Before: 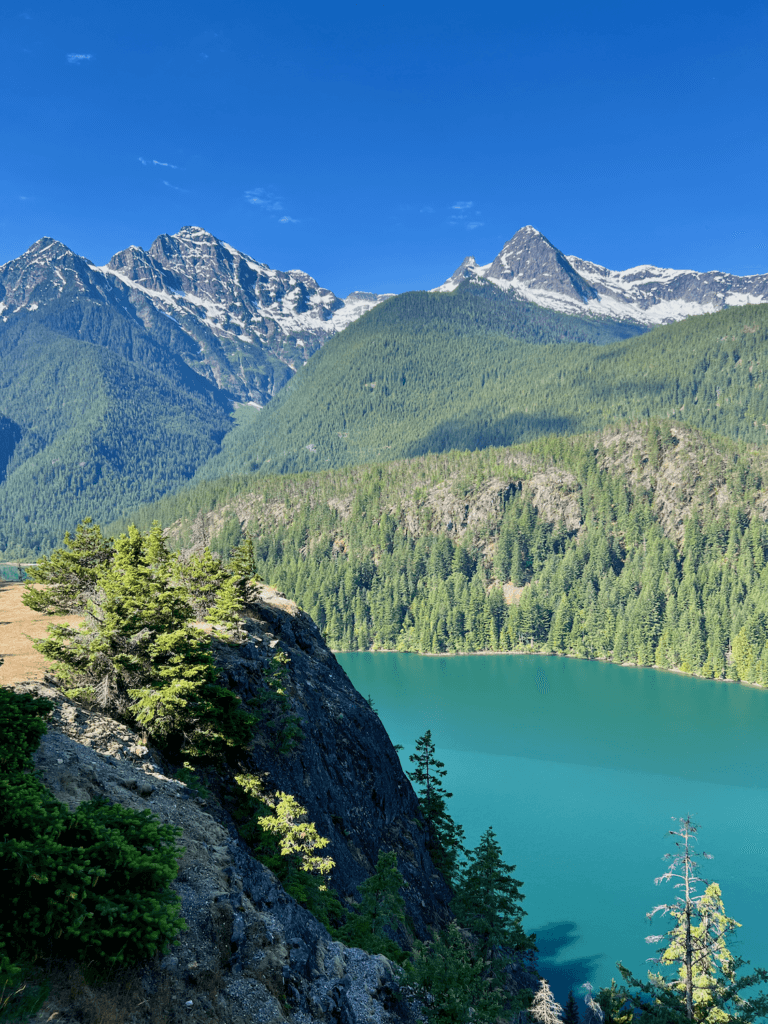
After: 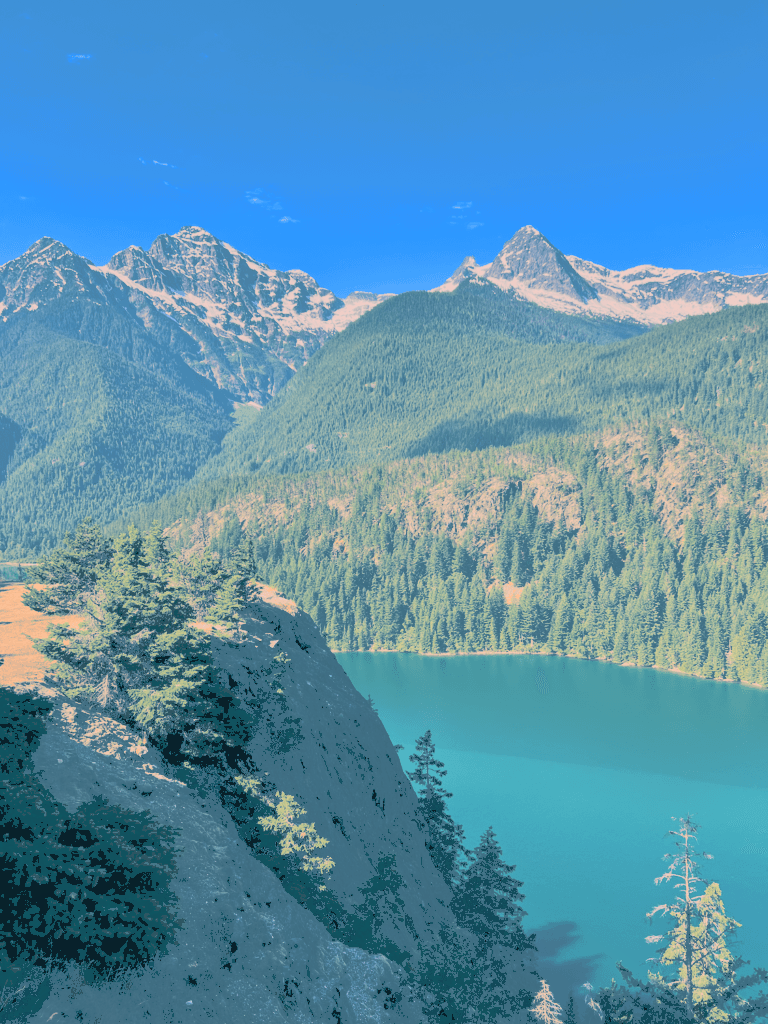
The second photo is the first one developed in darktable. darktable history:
tone curve: curves: ch0 [(0, 0) (0.003, 0.453) (0.011, 0.457) (0.025, 0.457) (0.044, 0.463) (0.069, 0.464) (0.1, 0.471) (0.136, 0.475) (0.177, 0.481) (0.224, 0.486) (0.277, 0.496) (0.335, 0.515) (0.399, 0.544) (0.468, 0.577) (0.543, 0.621) (0.623, 0.67) (0.709, 0.73) (0.801, 0.788) (0.898, 0.848) (1, 1)], preserve colors none
split-toning: shadows › hue 212.4°, balance -70
filmic rgb: black relative exposure -7.65 EV, white relative exposure 4.56 EV, hardness 3.61
contrast brightness saturation: contrast 0.26, brightness 0.02, saturation 0.87
local contrast: detail 110%
white balance: red 1.127, blue 0.943
